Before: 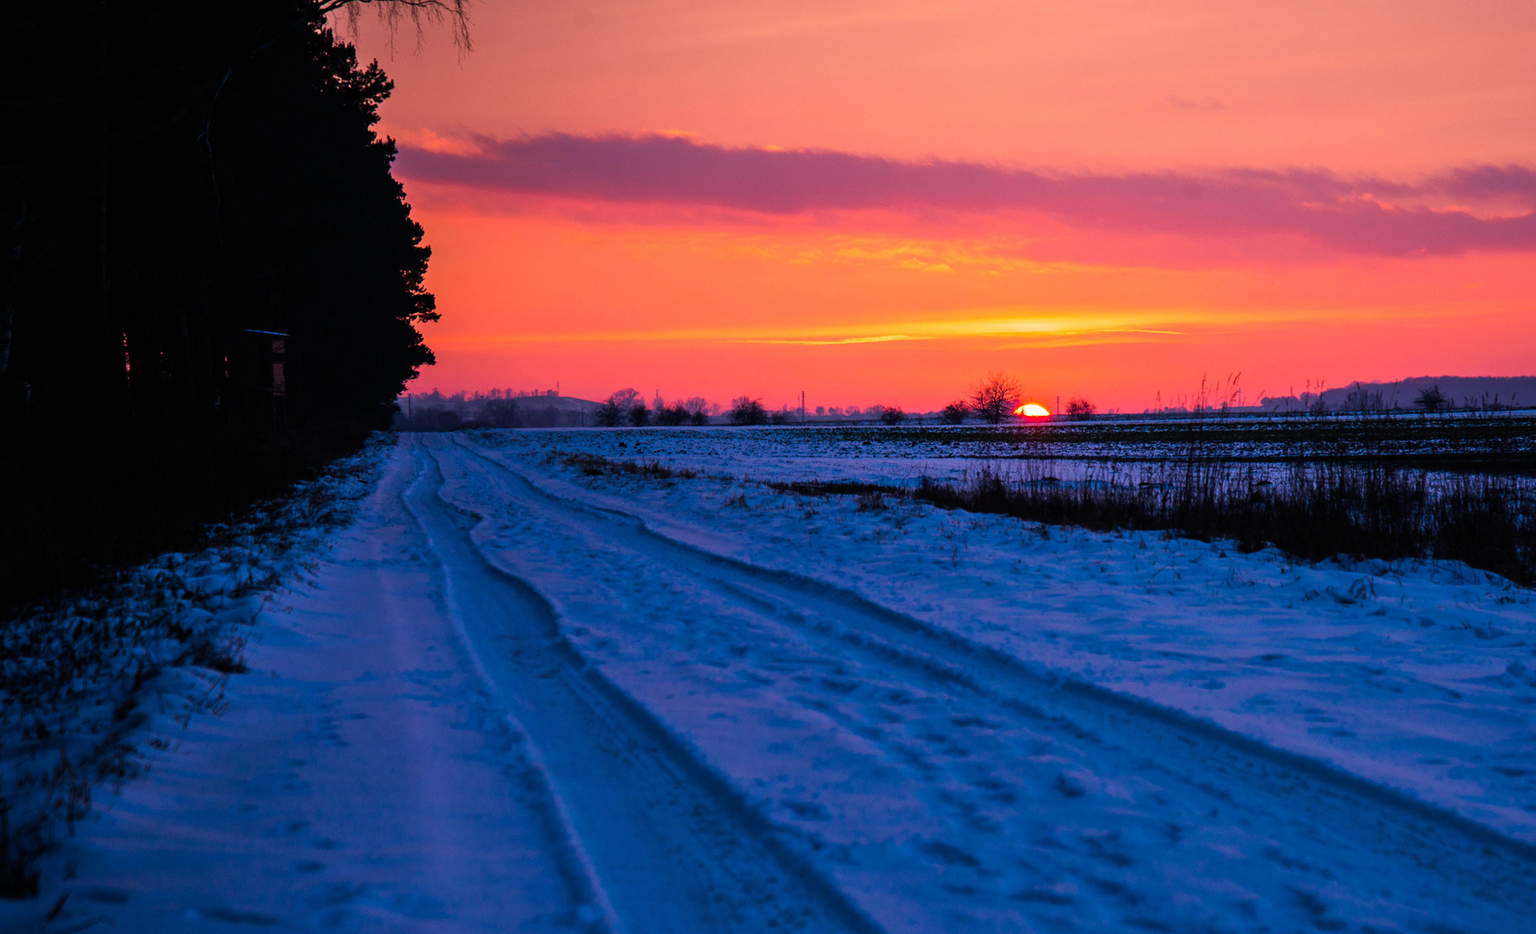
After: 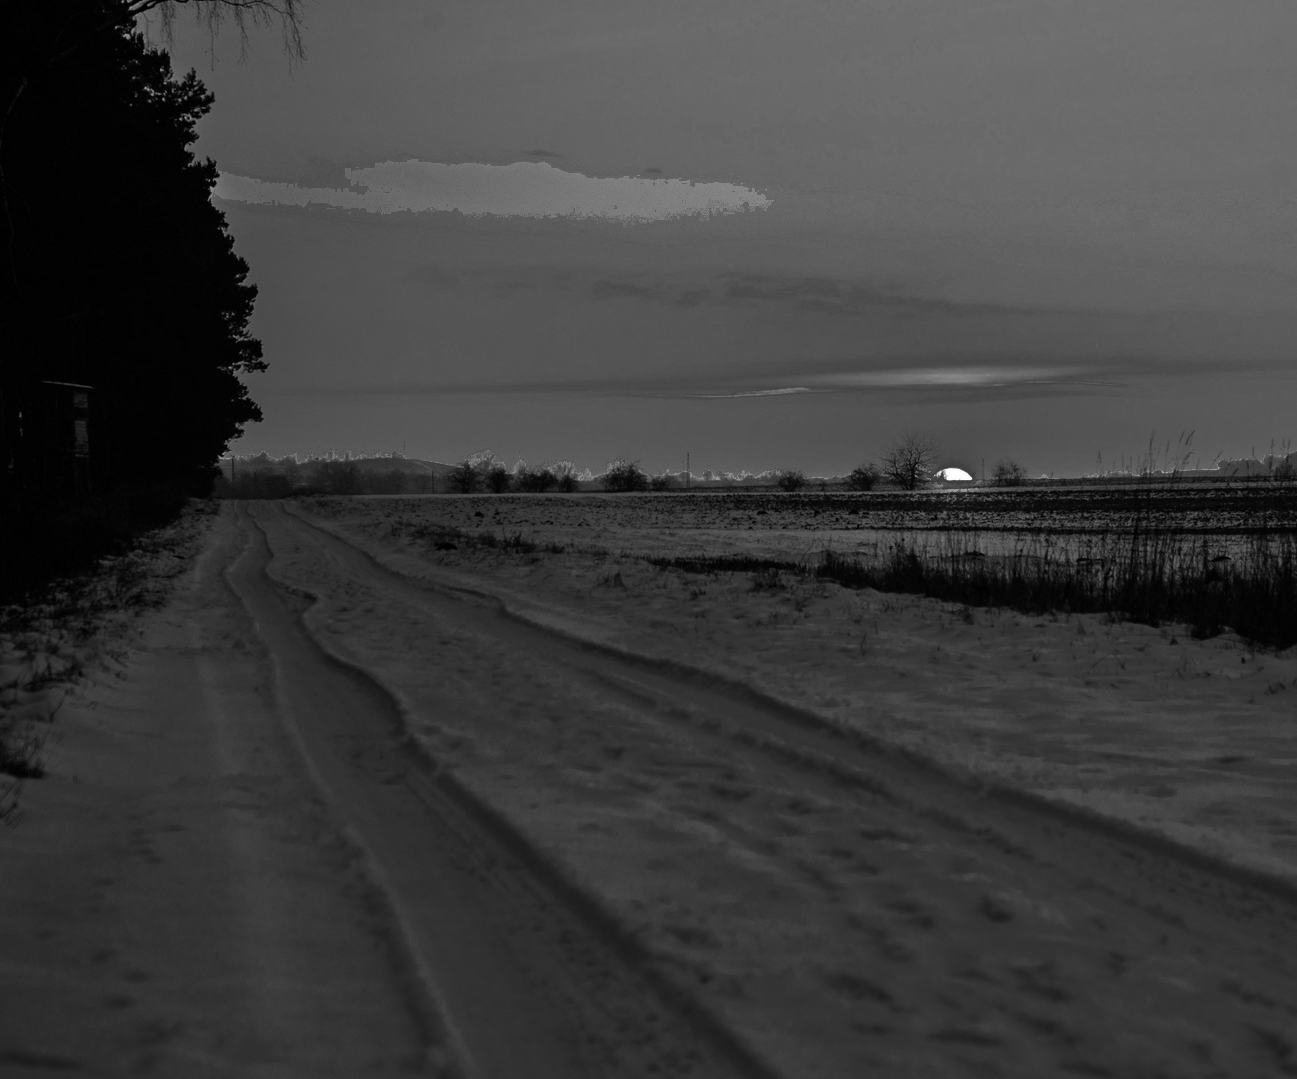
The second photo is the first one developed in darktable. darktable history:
crop: left 13.613%, top 0%, right 13.343%
color zones: curves: ch0 [(0.002, 0.429) (0.121, 0.212) (0.198, 0.113) (0.276, 0.344) (0.331, 0.541) (0.41, 0.56) (0.482, 0.289) (0.619, 0.227) (0.721, 0.18) (0.821, 0.435) (0.928, 0.555) (1, 0.587)]; ch1 [(0, 0) (0.143, 0) (0.286, 0) (0.429, 0) (0.571, 0) (0.714, 0) (0.857, 0)]
